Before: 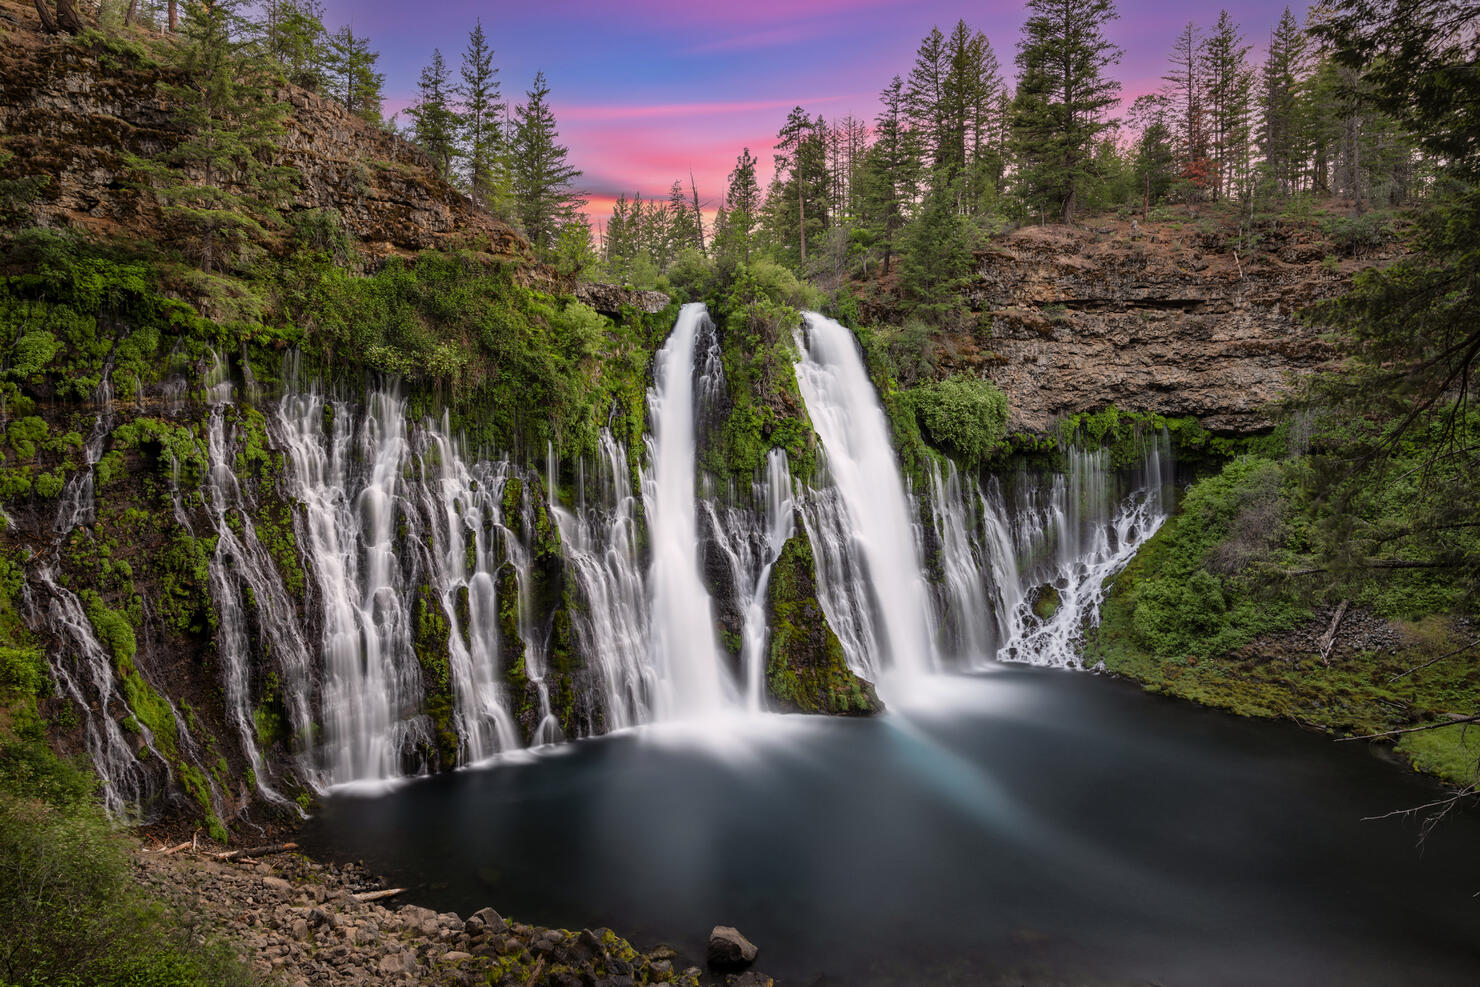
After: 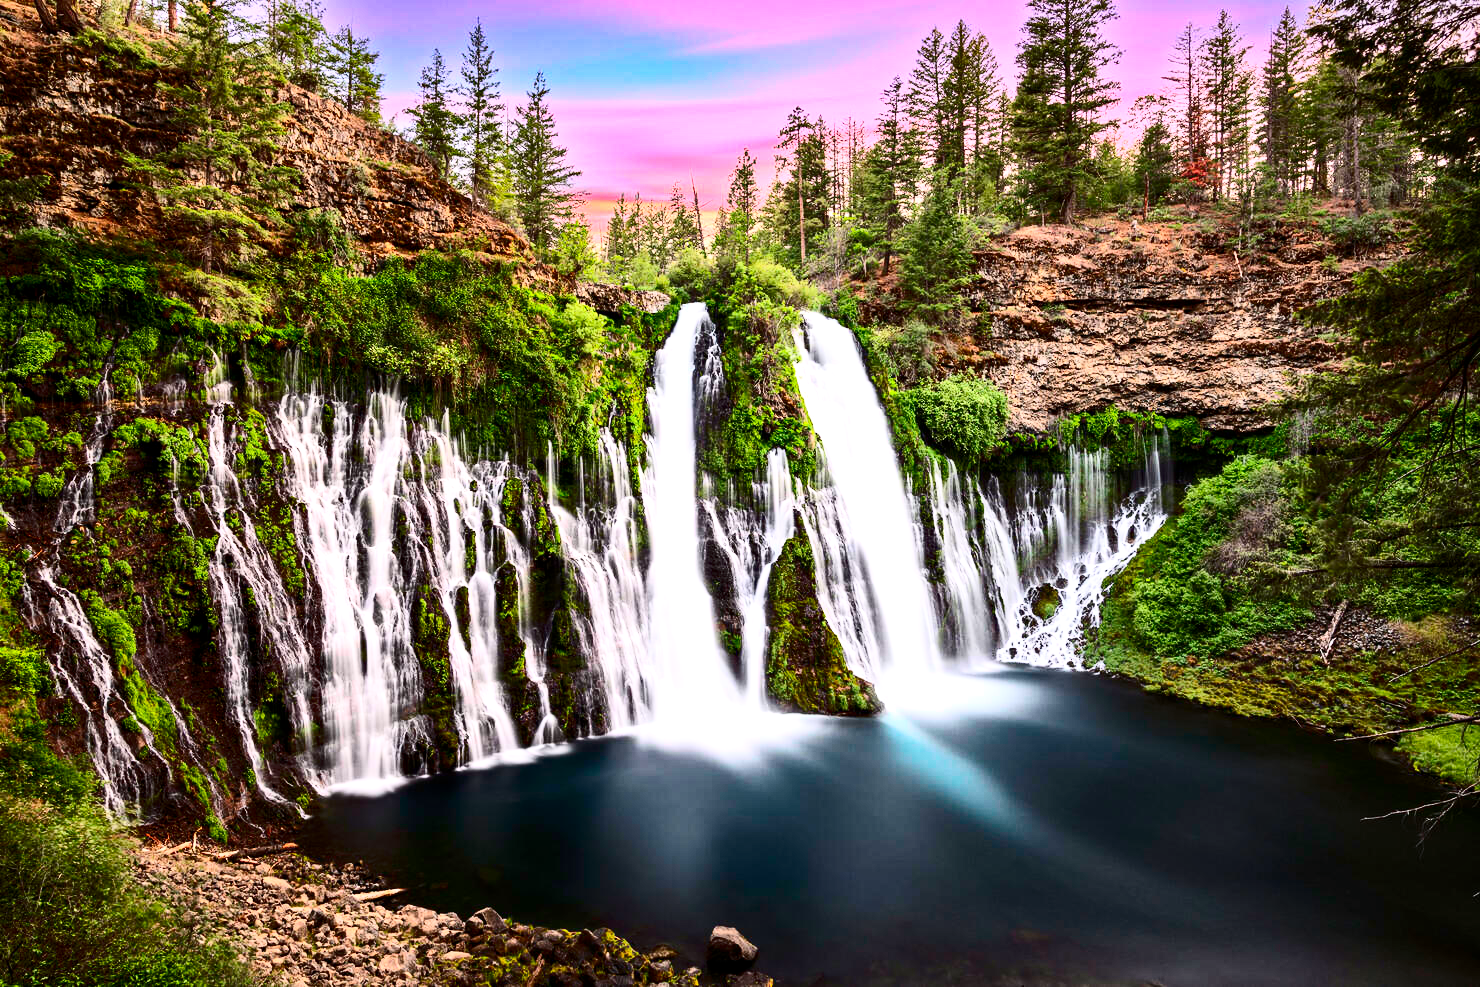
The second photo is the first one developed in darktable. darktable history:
haze removal: adaptive false
tone equalizer: on, module defaults
contrast brightness saturation: contrast 0.407, brightness 0.054, saturation 0.257
exposure: exposure 0.993 EV, compensate highlight preservation false
